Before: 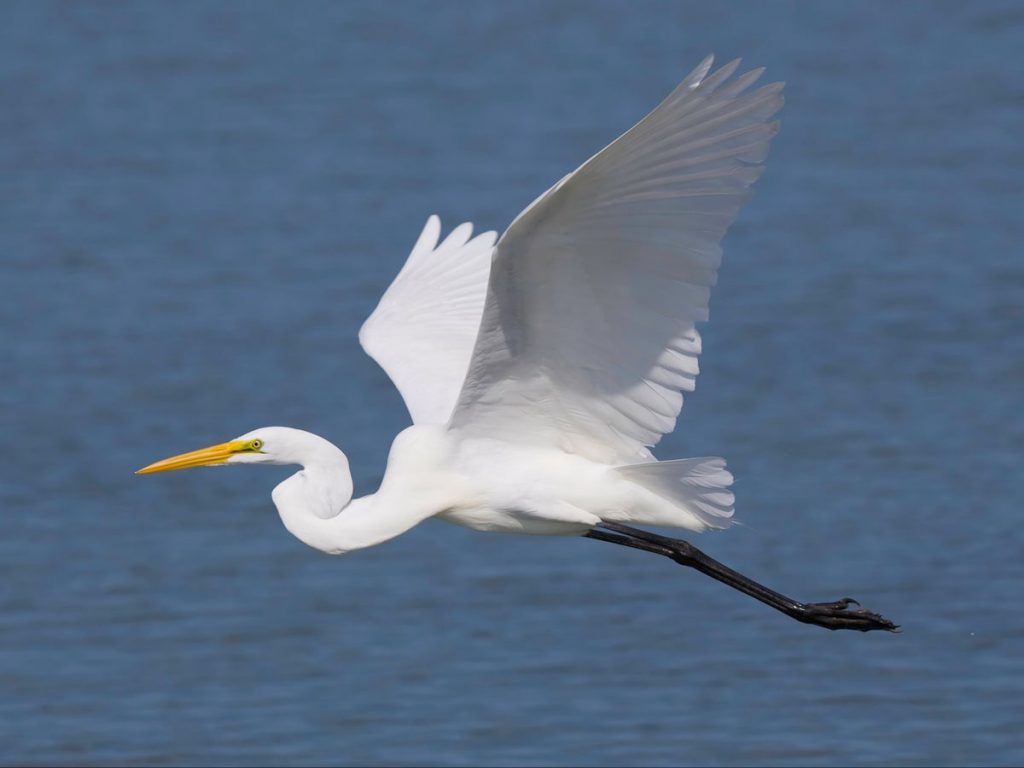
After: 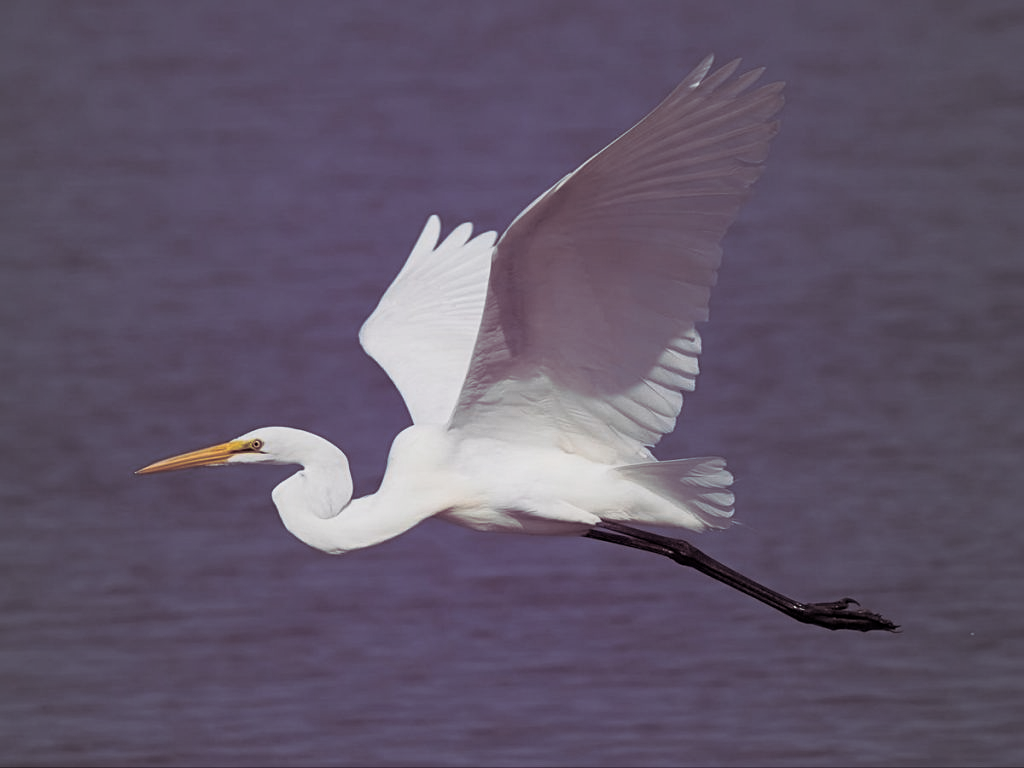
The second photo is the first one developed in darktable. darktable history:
shadows and highlights: radius 337.17, shadows 29.01, soften with gaussian
color look up table: target L [37.99, 65.71, 49.93, 39.19, 55.11, 70.72, 62.66, 40.02, 51.12, 30.33, 72.53, 71.94, 28.78, 55.26, 42.1, 81.73, 51.94, 51.04, 96.54, 81.26, 66.77, 50.87, 35.66, 20.46, 0 ×25], target a [13.56, 18.13, -4.88, -1.533, 8.84, -33.4, 36.07, 10.41, 48.24, 22.98, -23.71, 19.36, 14.18, -38.34, 53.38, 4.04, 49.99, -28.63, -0.43, -0.64, -0.73, -0.15, -0.42, -0.08, 0 ×25], target b [14.06, 17.81, -21.93, 1.533, -25.4, -0.2, 57.1, -45.96, 16.25, -21.59, 57.26, 67.86, -50.3, 31.37, 28.19, 79.82, -14.57, -28.64, 1.19, -0.34, -0.5, -0.27, -1.23, -0.97, 0 ×25], num patches 24
base curve: curves: ch0 [(0, 0) (0.257, 0.25) (0.482, 0.586) (0.757, 0.871) (1, 1)]
sharpen: radius 2.167, amount 0.381, threshold 0
exposure: exposure -0.462 EV, compensate highlight preservation false
contrast brightness saturation: contrast 0.08, saturation 0.2
split-toning: shadows › hue 316.8°, shadows › saturation 0.47, highlights › hue 201.6°, highlights › saturation 0, balance -41.97, compress 28.01%
vignetting: fall-off start 18.21%, fall-off radius 137.95%, brightness -0.207, center (-0.078, 0.066), width/height ratio 0.62, shape 0.59
